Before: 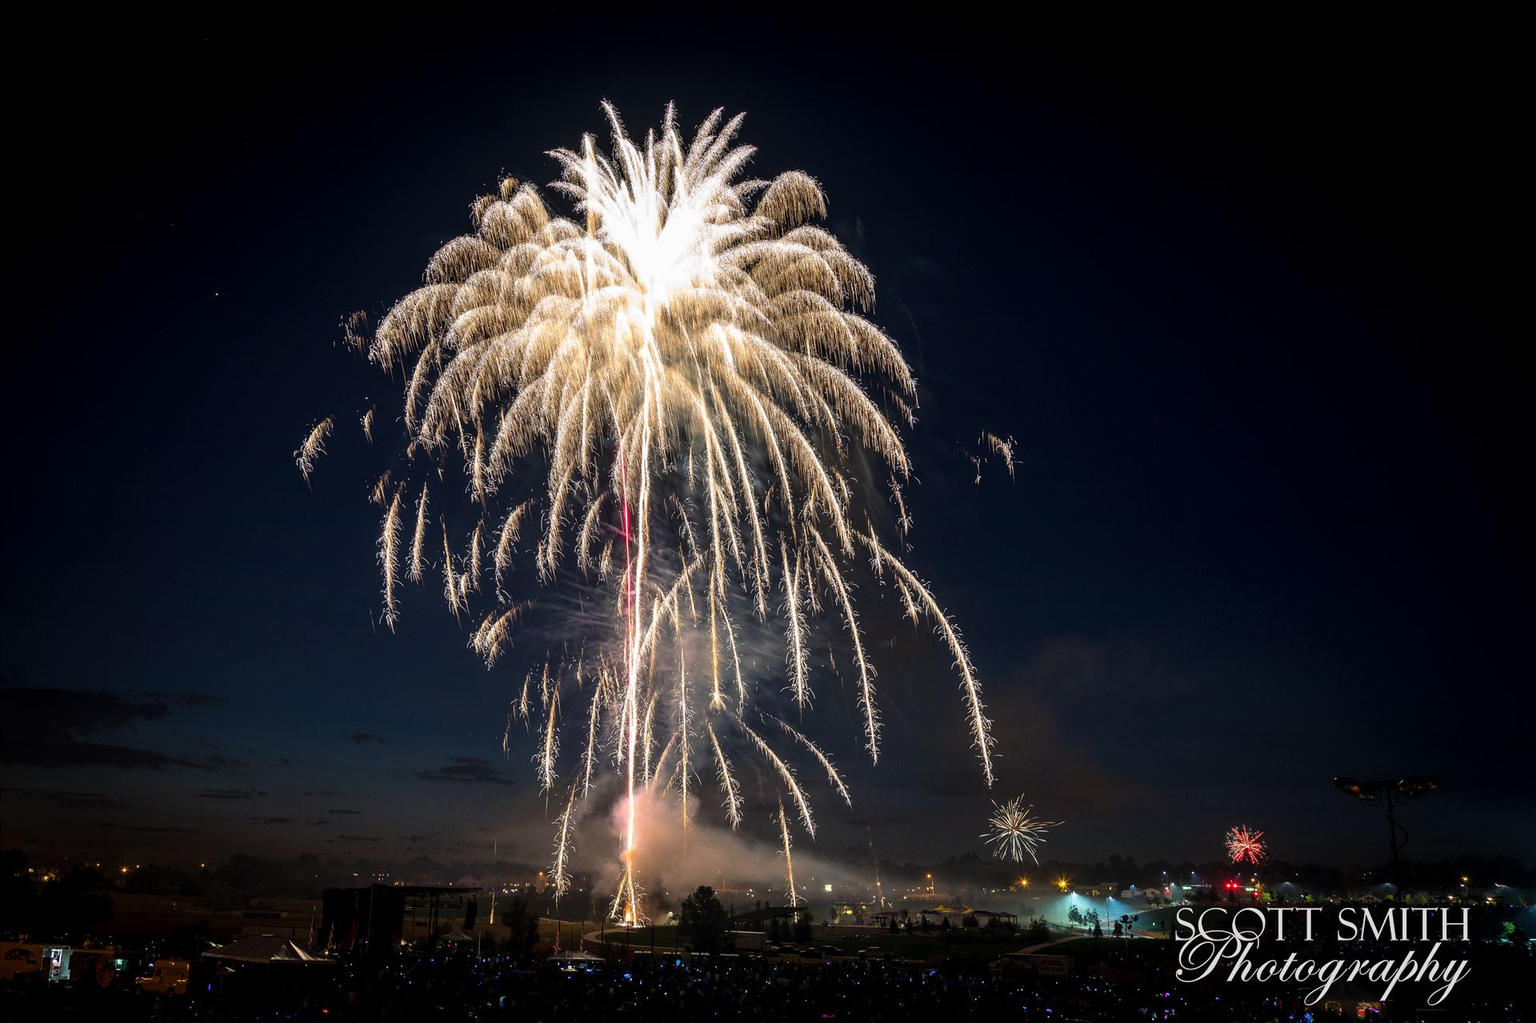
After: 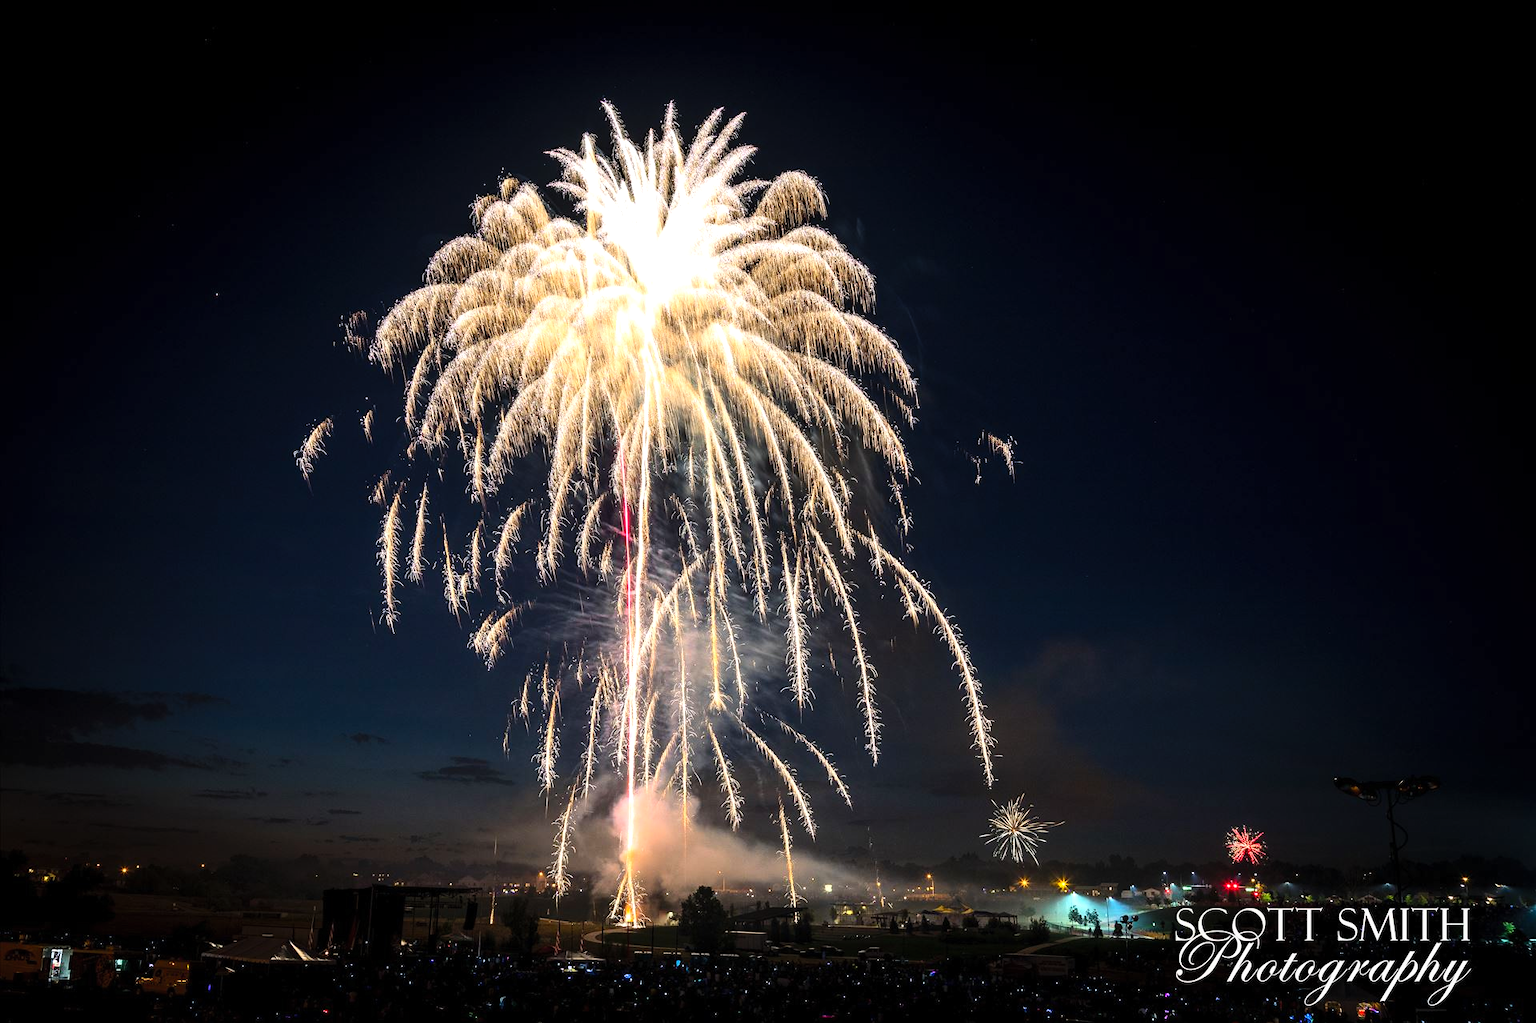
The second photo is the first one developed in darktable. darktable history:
contrast brightness saturation: contrast 0.201, brightness 0.165, saturation 0.221
tone equalizer: -8 EV -0.448 EV, -7 EV -0.386 EV, -6 EV -0.344 EV, -5 EV -0.185 EV, -3 EV 0.245 EV, -2 EV 0.322 EV, -1 EV 0.409 EV, +0 EV 0.434 EV, mask exposure compensation -0.513 EV
